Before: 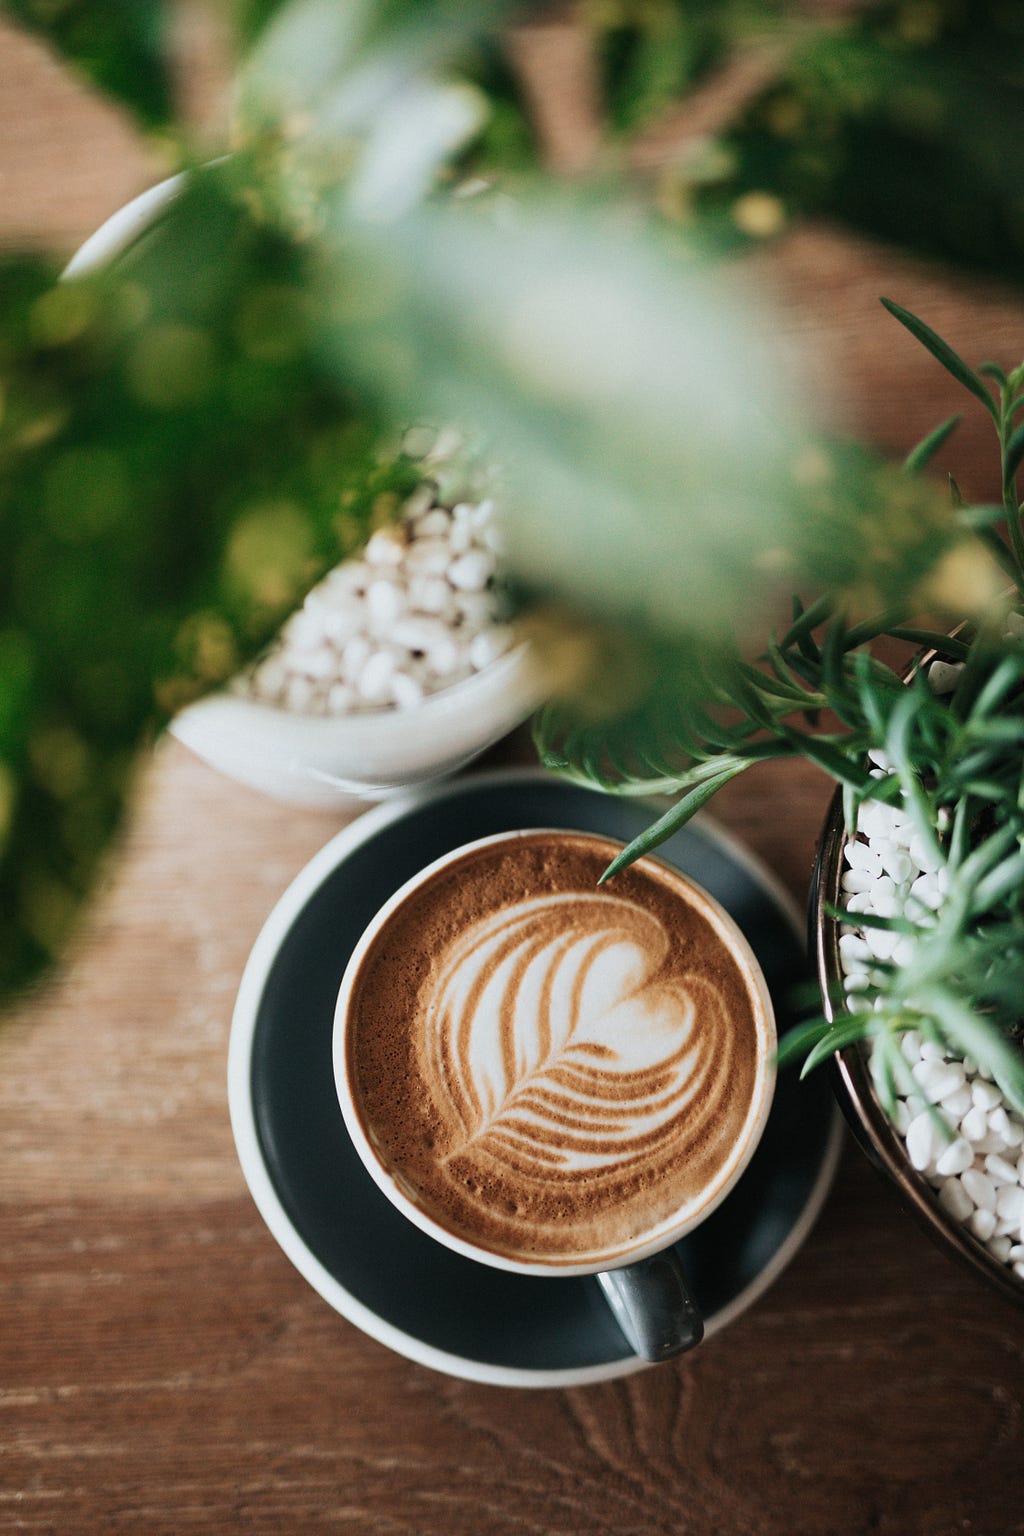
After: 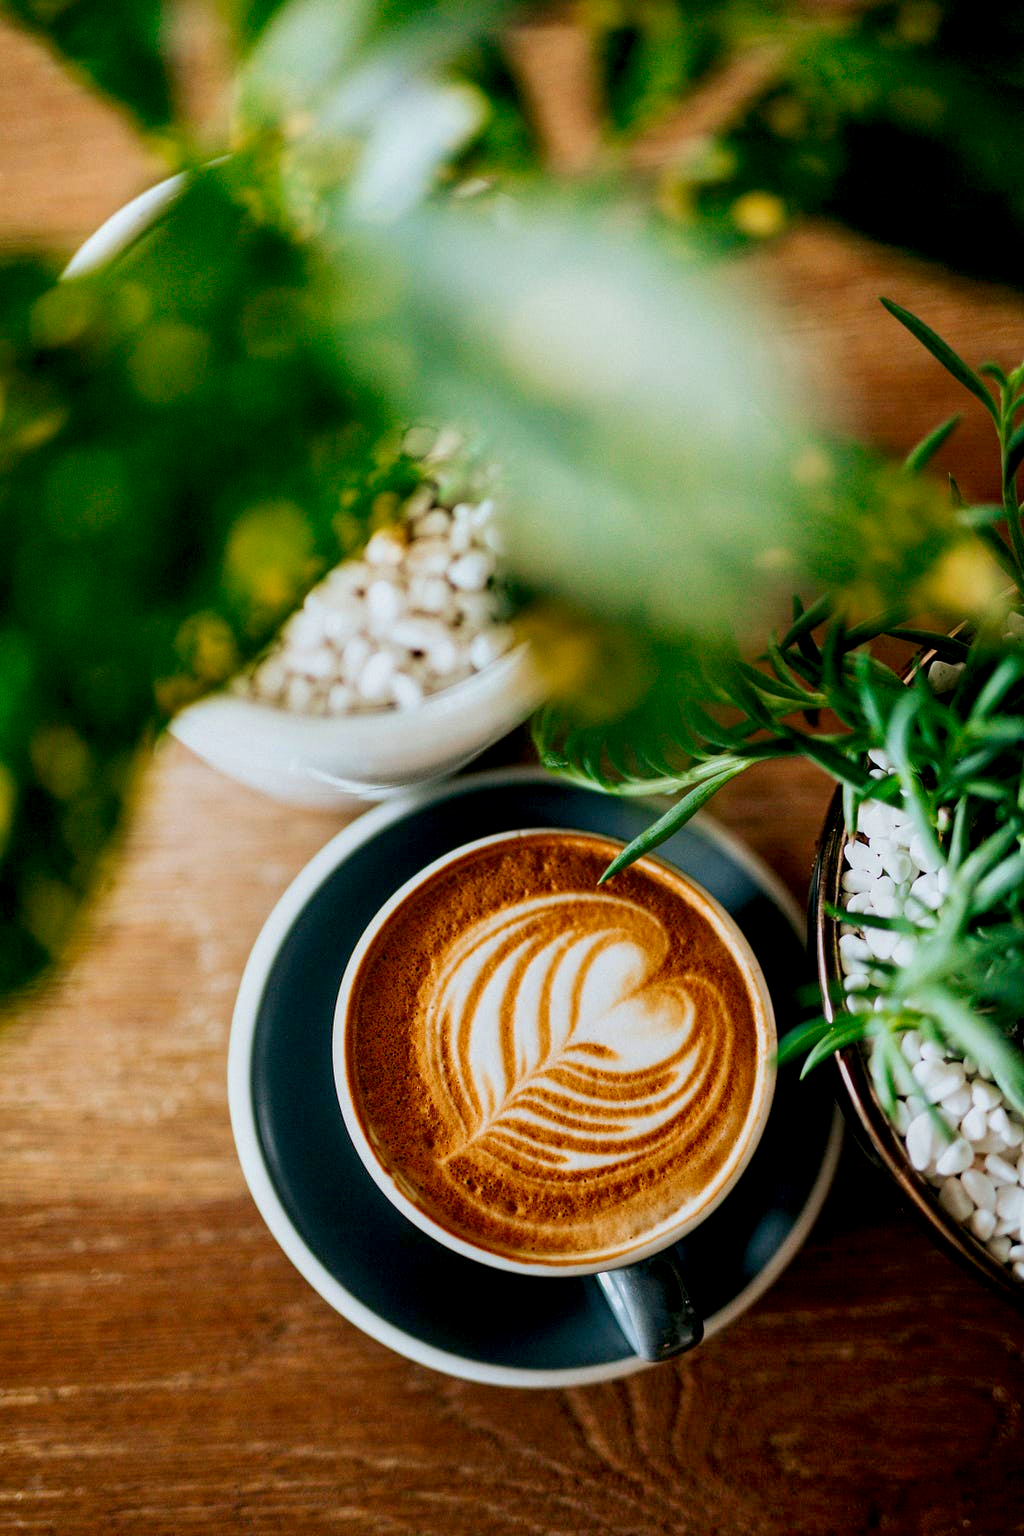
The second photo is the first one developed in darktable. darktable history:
exposure: black level correction 0.011, compensate highlight preservation false
local contrast: on, module defaults
color contrast: green-magenta contrast 1.55, blue-yellow contrast 1.83
